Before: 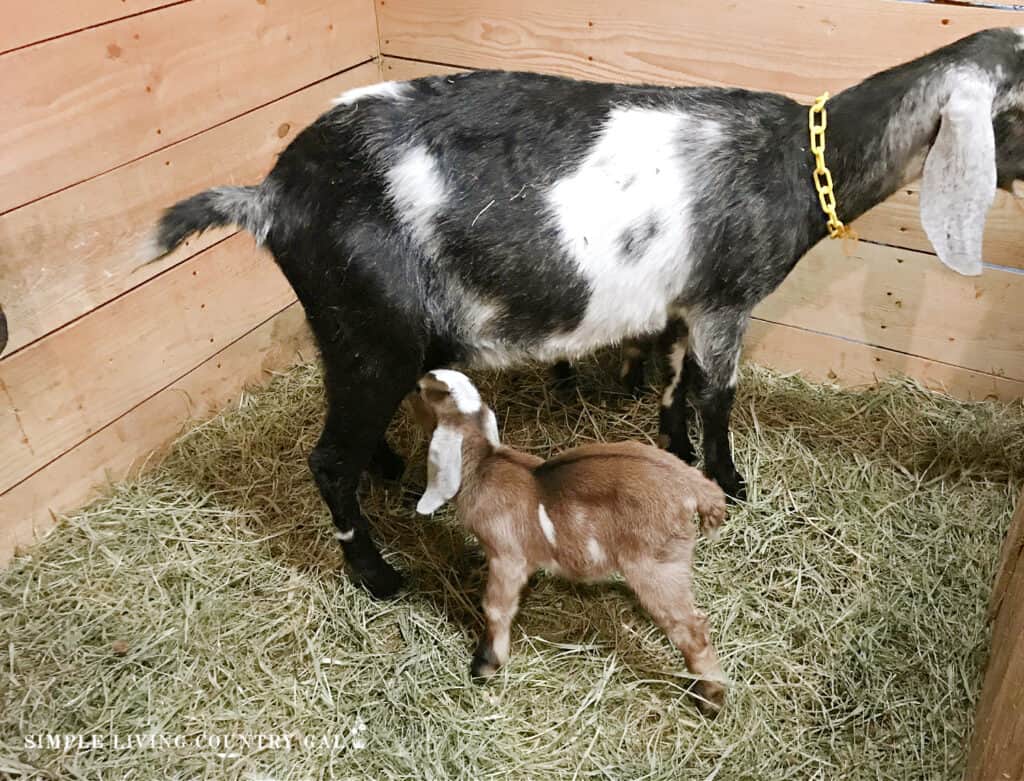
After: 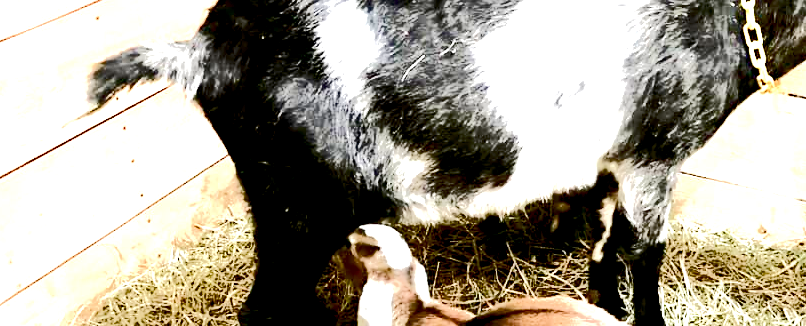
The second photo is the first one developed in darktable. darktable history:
crop: left 6.858%, top 18.64%, right 14.413%, bottom 39.616%
tone curve: curves: ch0 [(0, 0) (0.003, 0.005) (0.011, 0.007) (0.025, 0.009) (0.044, 0.013) (0.069, 0.017) (0.1, 0.02) (0.136, 0.029) (0.177, 0.052) (0.224, 0.086) (0.277, 0.129) (0.335, 0.188) (0.399, 0.256) (0.468, 0.361) (0.543, 0.526) (0.623, 0.696) (0.709, 0.784) (0.801, 0.85) (0.898, 0.882) (1, 1)], color space Lab, independent channels, preserve colors none
exposure: black level correction 0.015, exposure 1.787 EV, compensate highlight preservation false
color balance rgb: perceptual saturation grading › global saturation 20%, perceptual saturation grading › highlights -49.868%, perceptual saturation grading › shadows 24.216%
